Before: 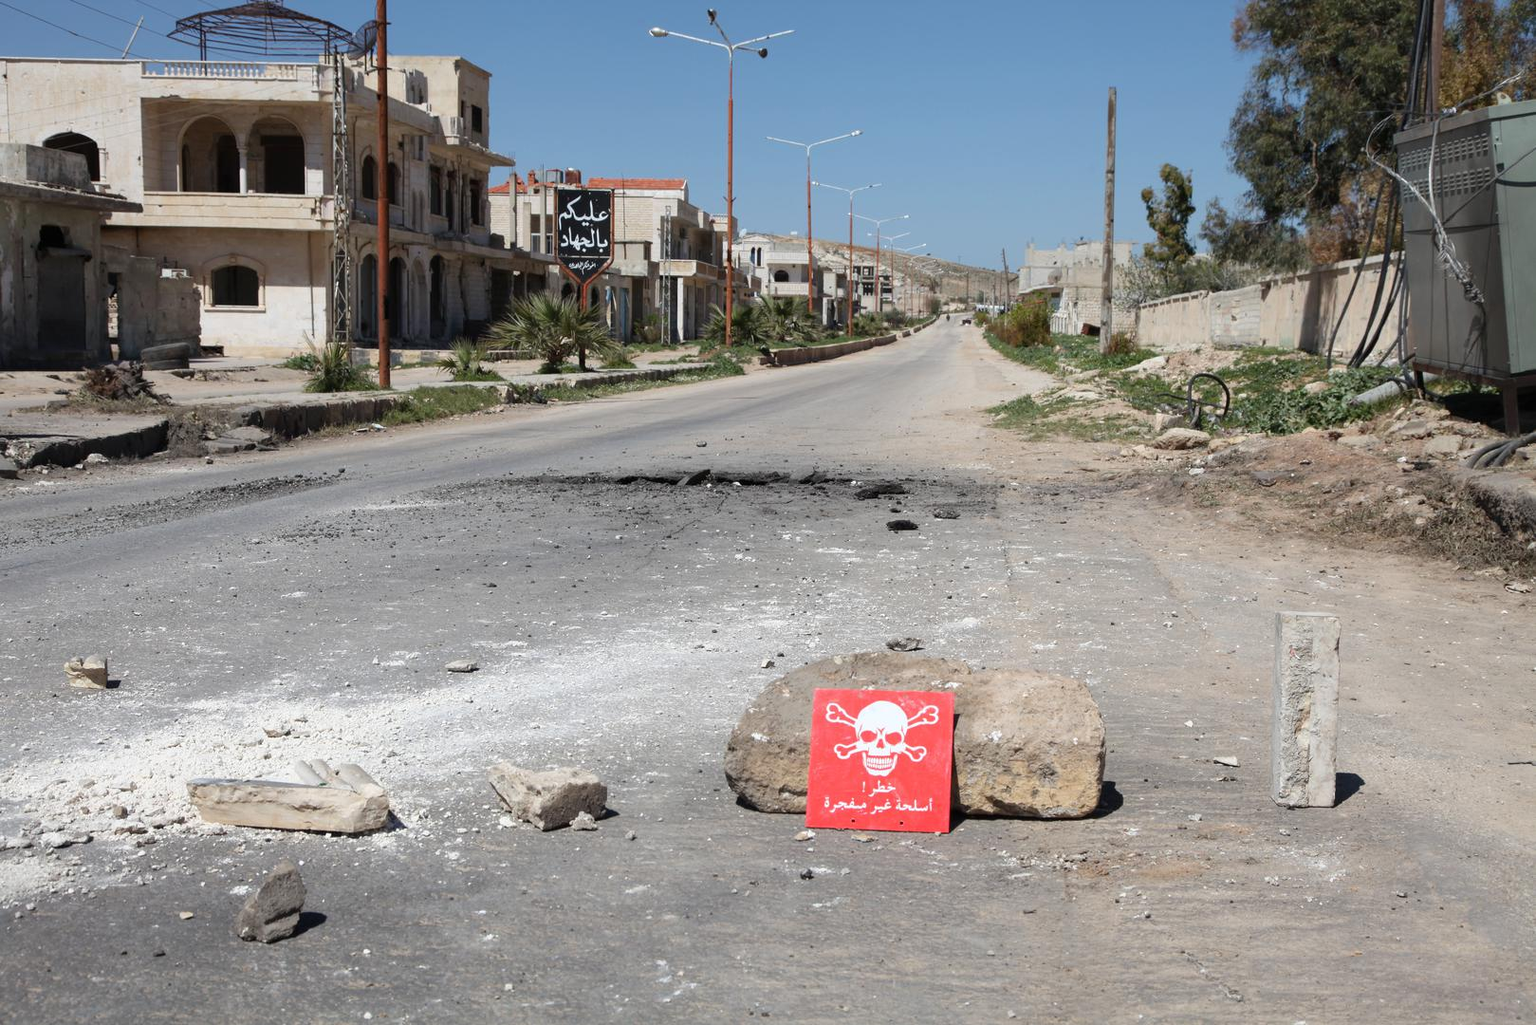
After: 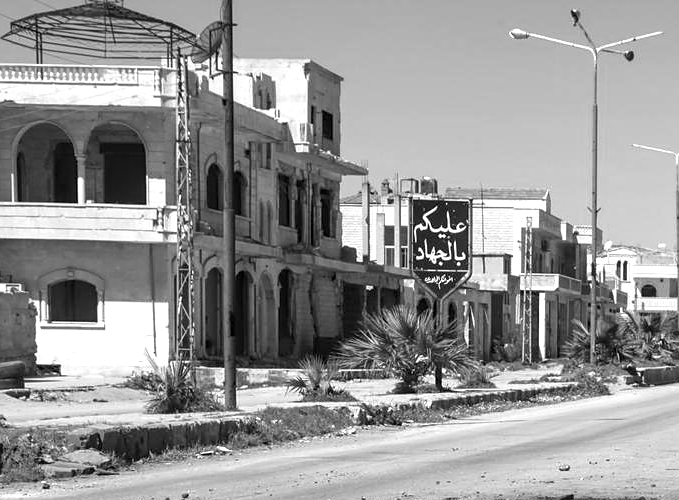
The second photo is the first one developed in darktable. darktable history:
crop and rotate: left 10.817%, top 0.062%, right 47.194%, bottom 53.626%
sharpen: radius 1.458, amount 0.398, threshold 1.271
exposure: exposure 0.77 EV, compensate highlight preservation false
monochrome: on, module defaults
local contrast: on, module defaults
